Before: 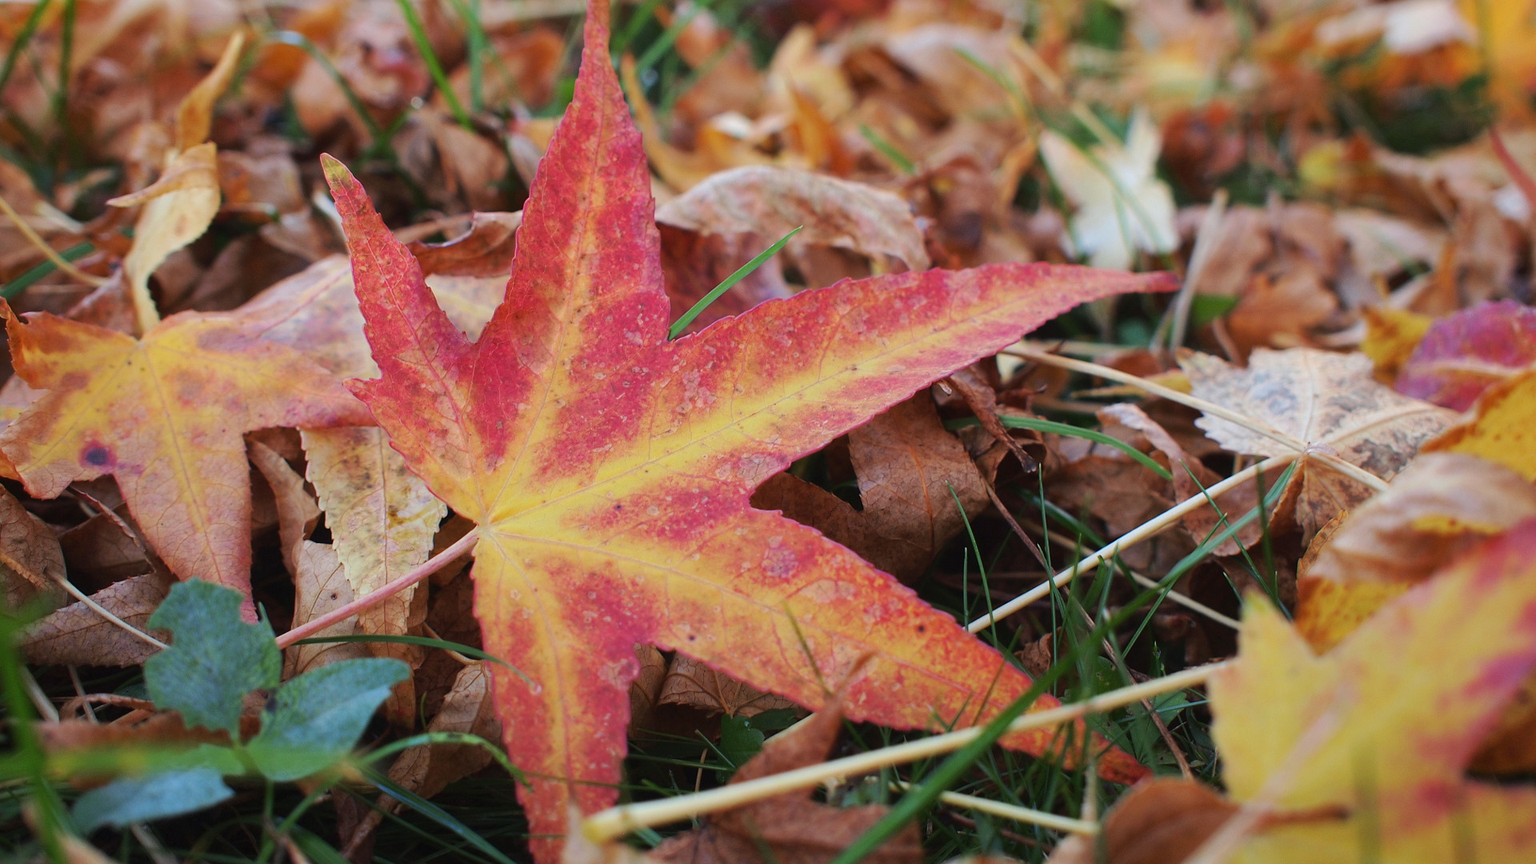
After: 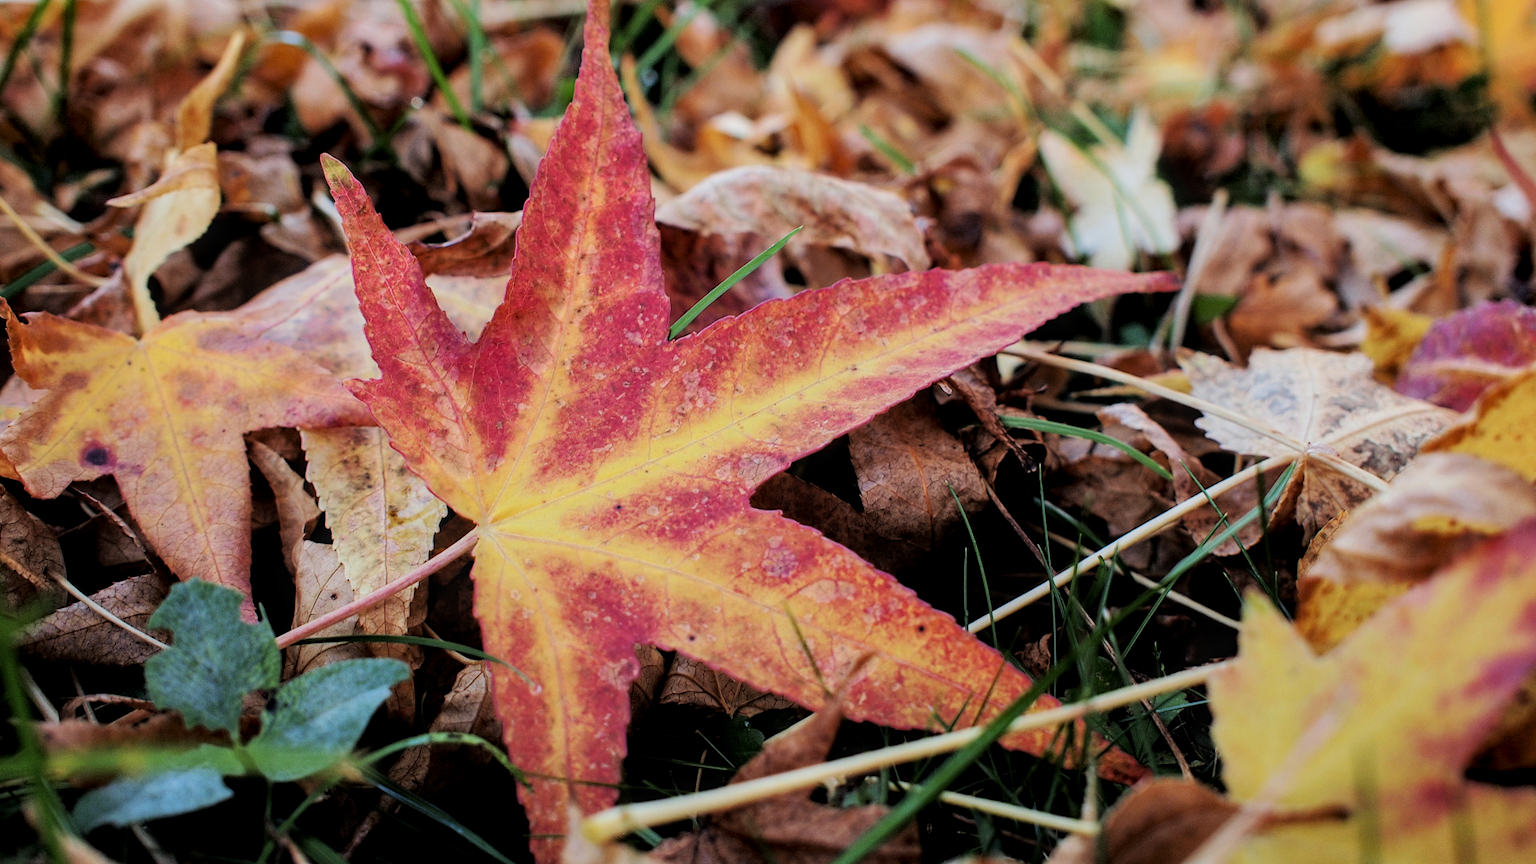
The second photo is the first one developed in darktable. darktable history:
local contrast: on, module defaults
filmic rgb: black relative exposure -5 EV, hardness 2.88, contrast 1.4, highlights saturation mix -30%
